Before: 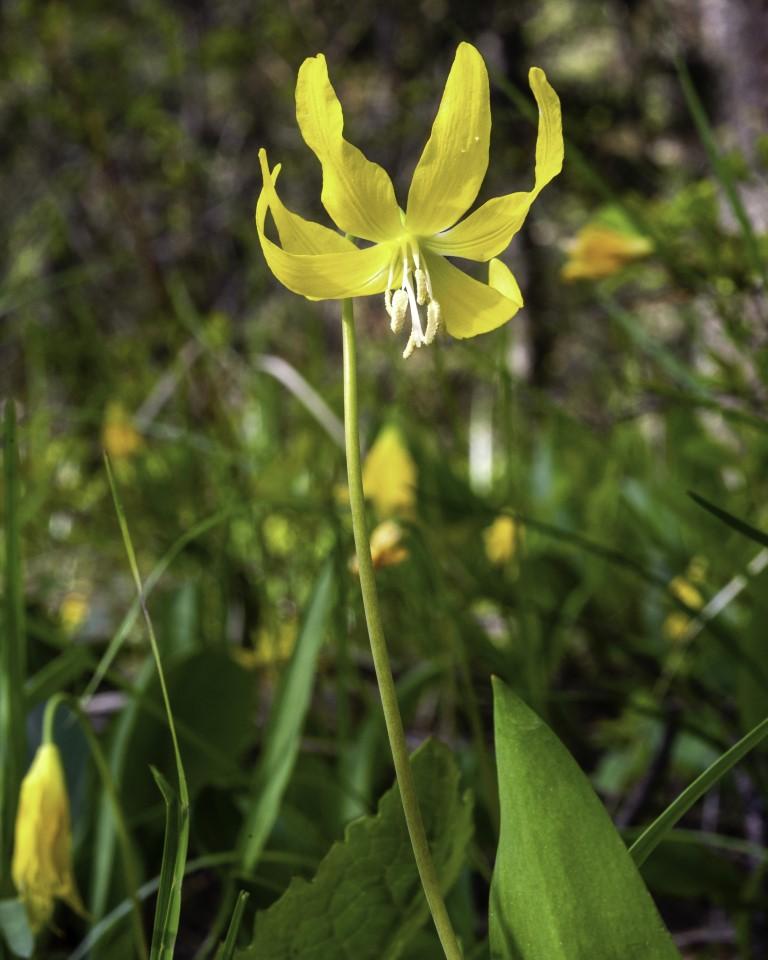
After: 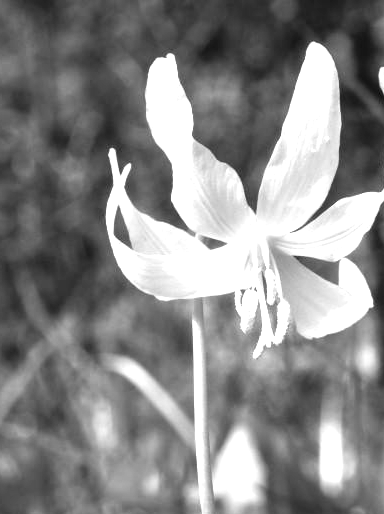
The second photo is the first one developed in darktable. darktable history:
crop: left 19.556%, right 30.401%, bottom 46.458%
exposure: black level correction 0, exposure 1.1 EV, compensate exposure bias true, compensate highlight preservation false
monochrome: a -6.99, b 35.61, size 1.4
